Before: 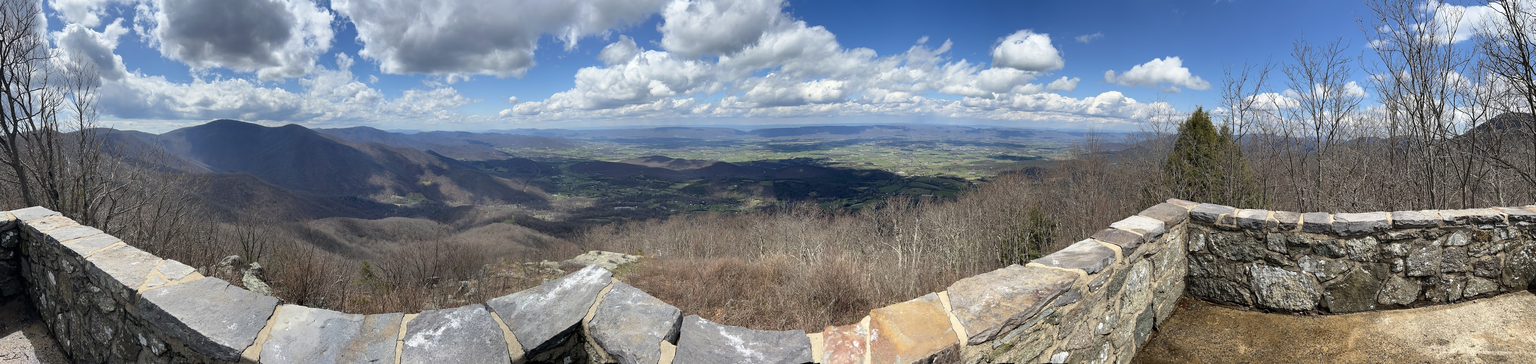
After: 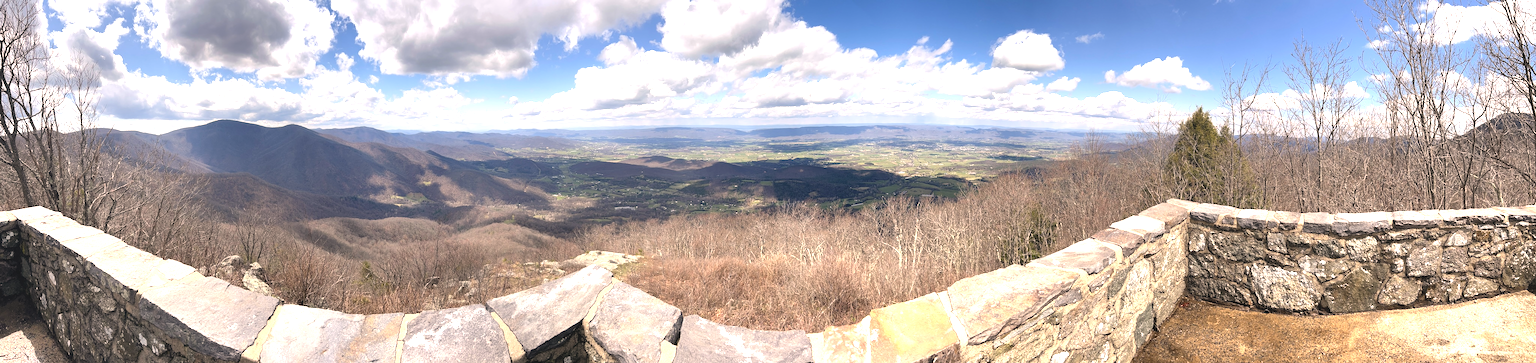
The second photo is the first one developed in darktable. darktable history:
exposure: black level correction -0.005, exposure 1.002 EV, compensate highlight preservation false
white balance: red 1.127, blue 0.943
